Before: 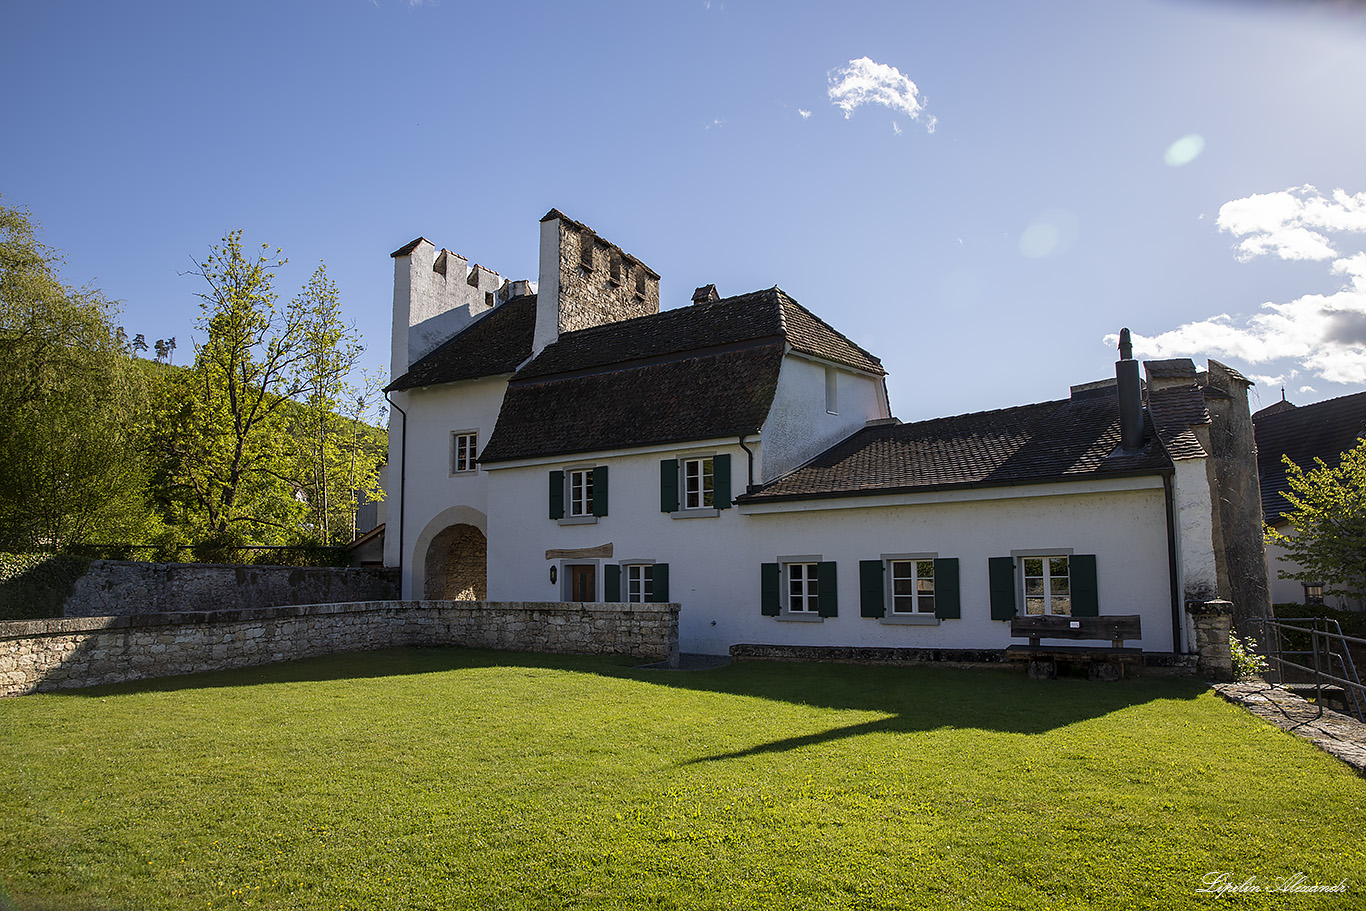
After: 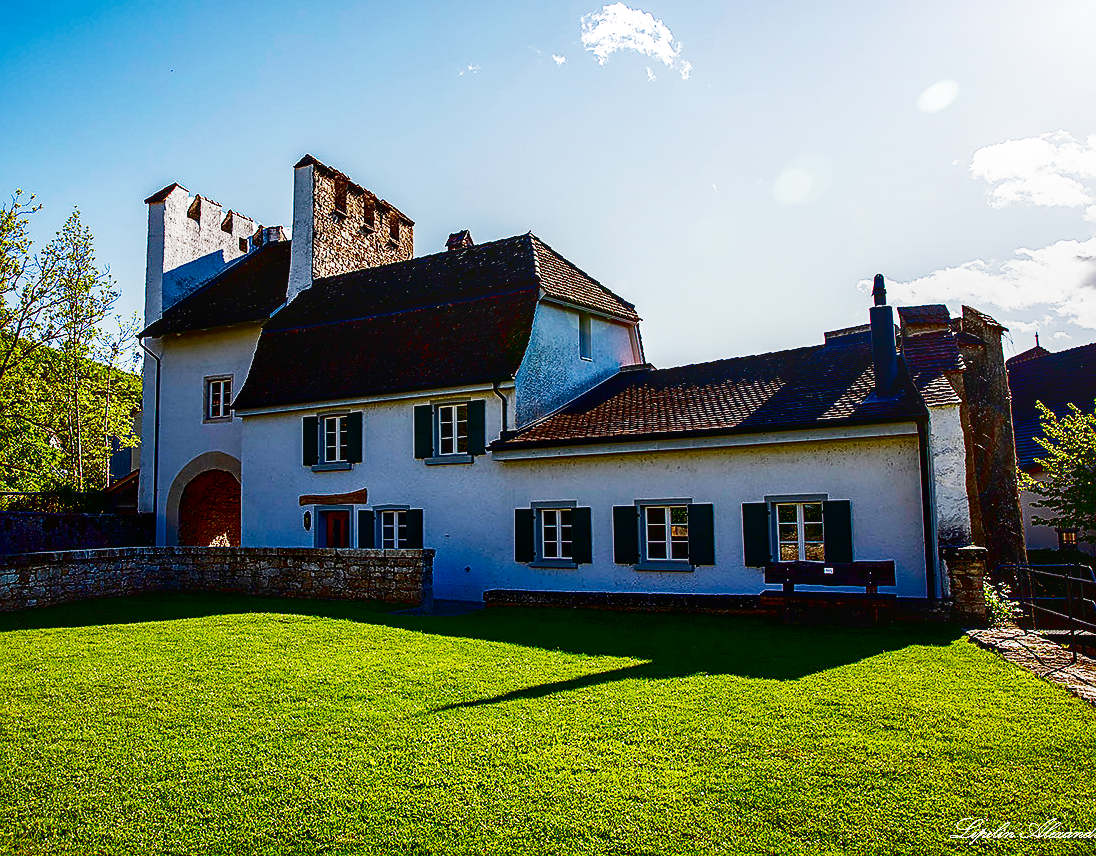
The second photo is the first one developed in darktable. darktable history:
crop and rotate: left 18.03%, top 5.964%, right 1.683%
contrast brightness saturation: brightness -0.999, saturation 0.998
sharpen: on, module defaults
exposure: exposure 0.209 EV, compensate highlight preservation false
local contrast: on, module defaults
base curve: curves: ch0 [(0, 0) (0.012, 0.01) (0.073, 0.168) (0.31, 0.711) (0.645, 0.957) (1, 1)], preserve colors none
